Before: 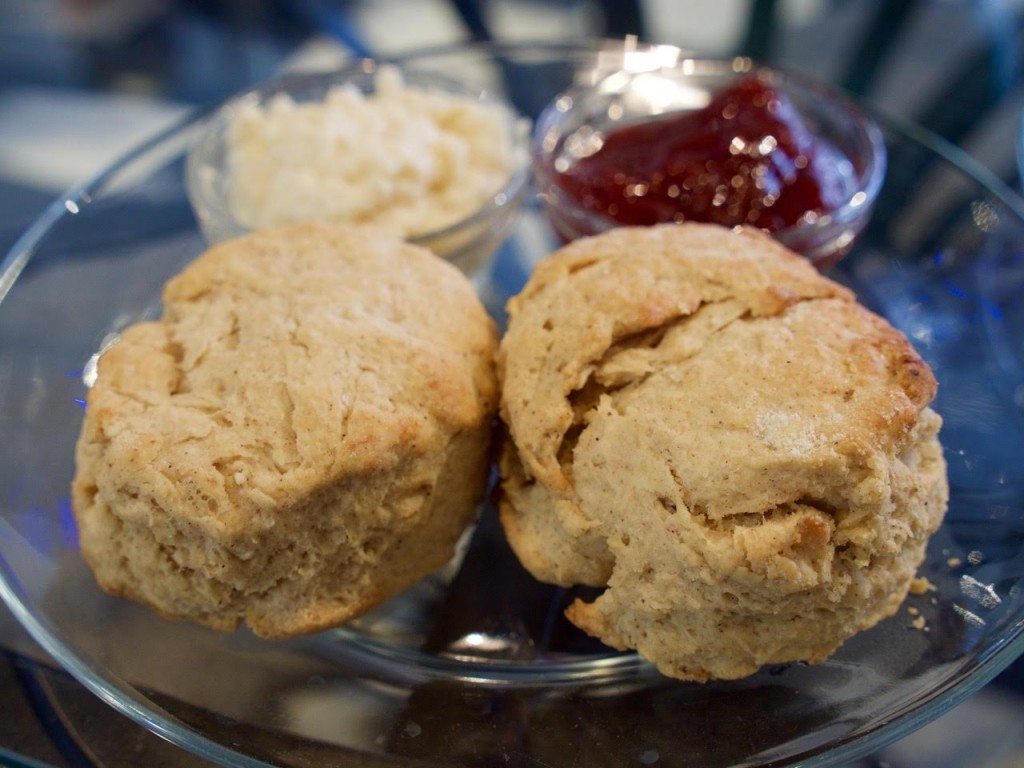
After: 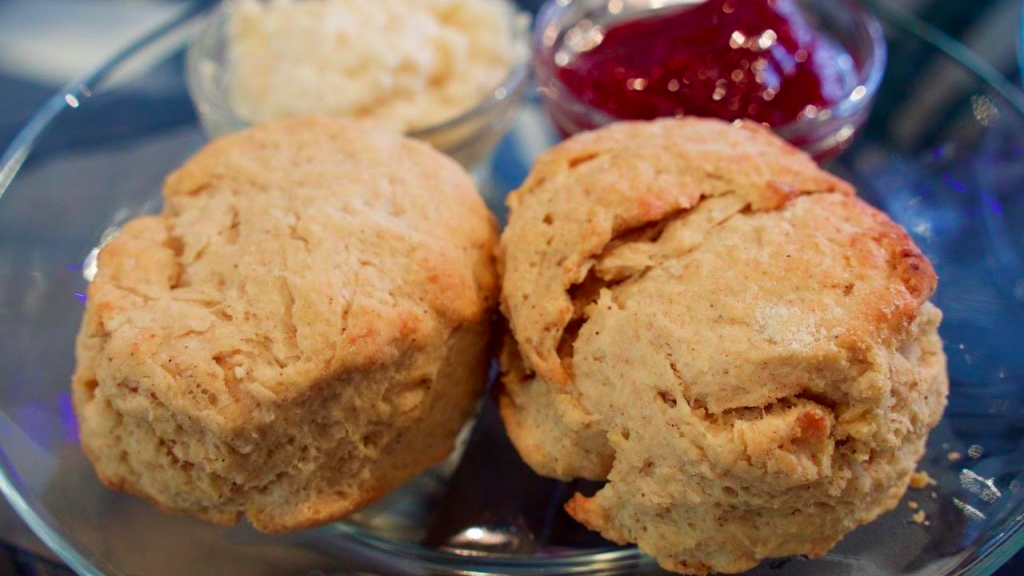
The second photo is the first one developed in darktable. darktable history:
crop: top 13.819%, bottom 11.169%
color contrast: green-magenta contrast 1.73, blue-yellow contrast 1.15
